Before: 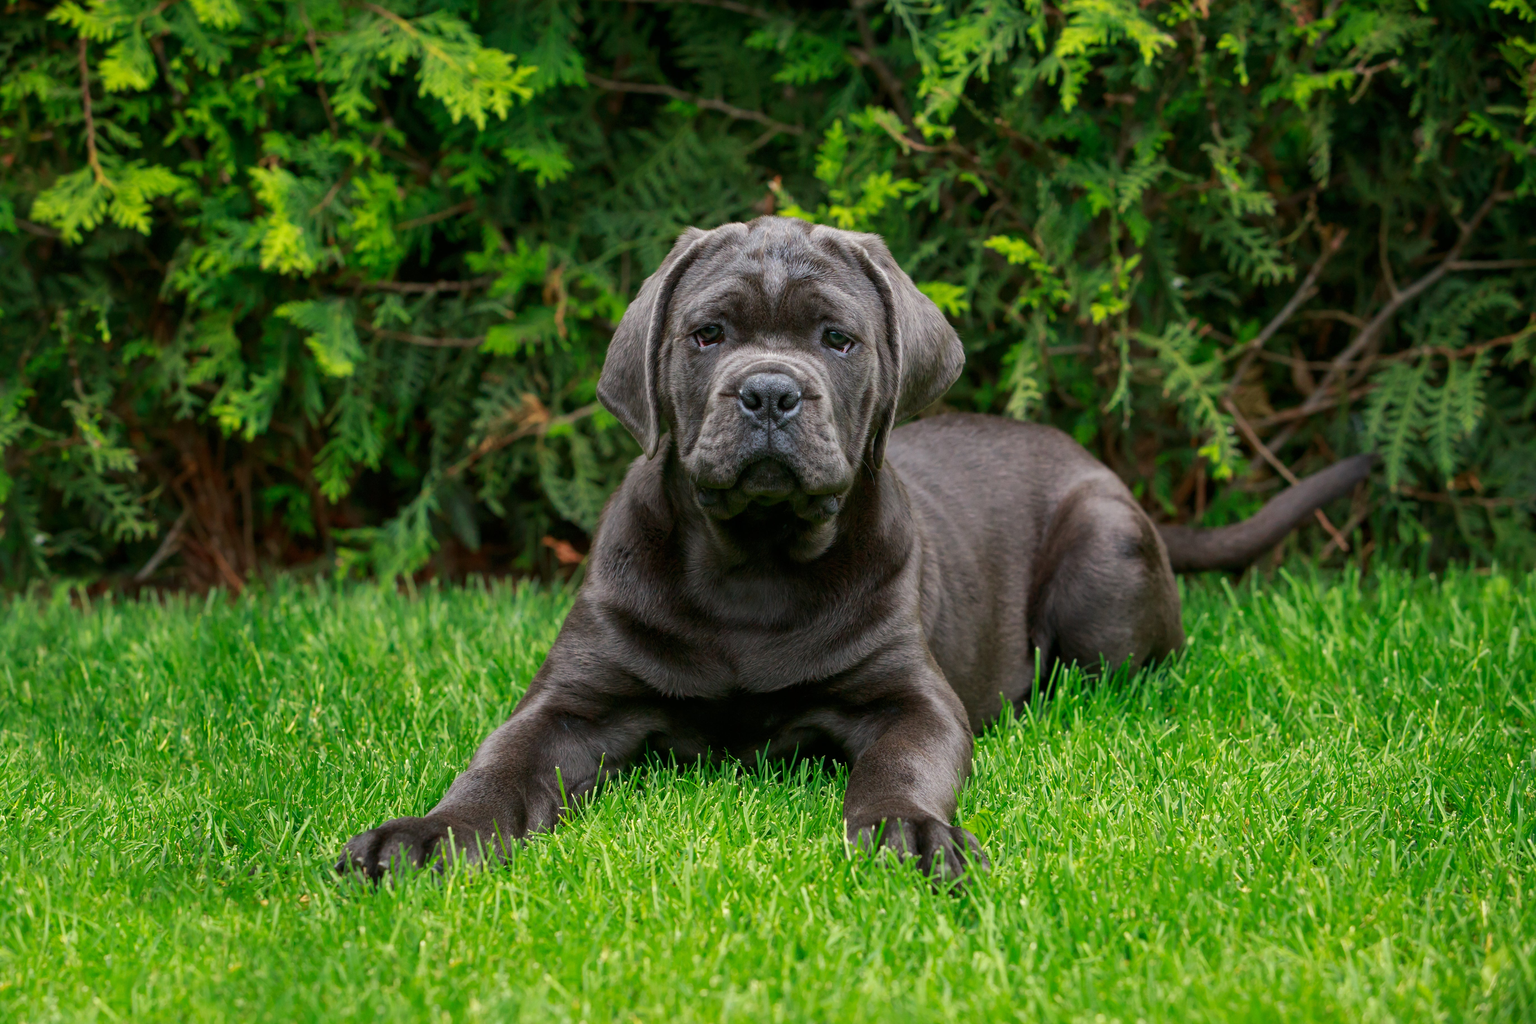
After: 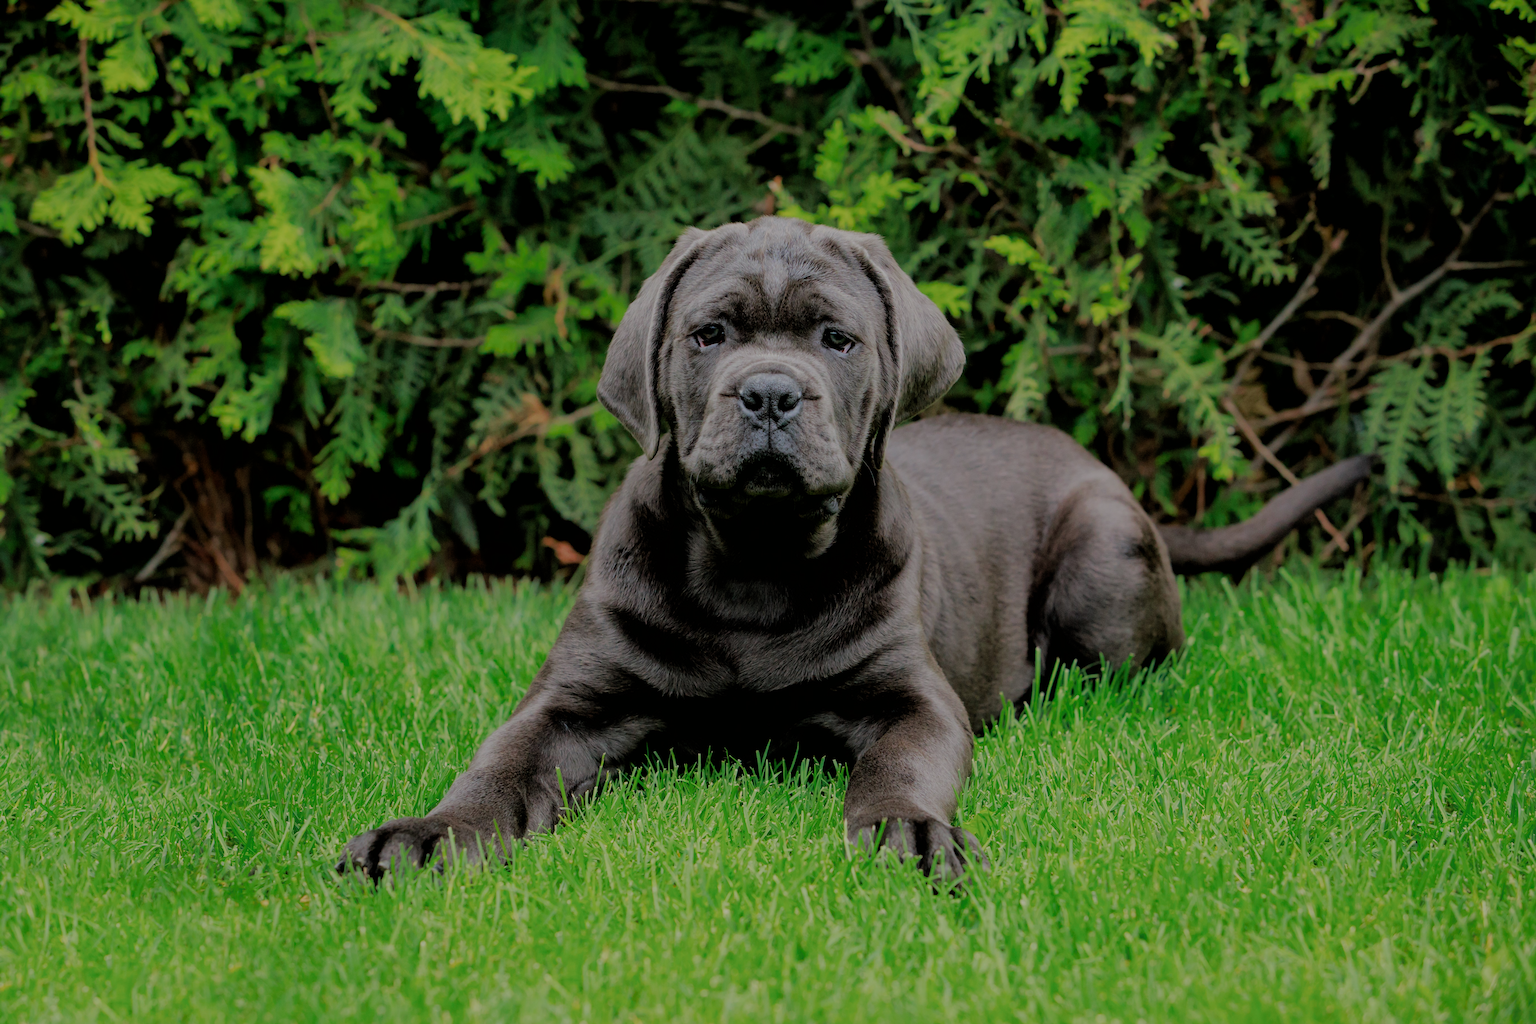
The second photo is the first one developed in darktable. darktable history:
filmic rgb: black relative exposure -4.42 EV, white relative exposure 6.58 EV, hardness 1.85, contrast 0.5
